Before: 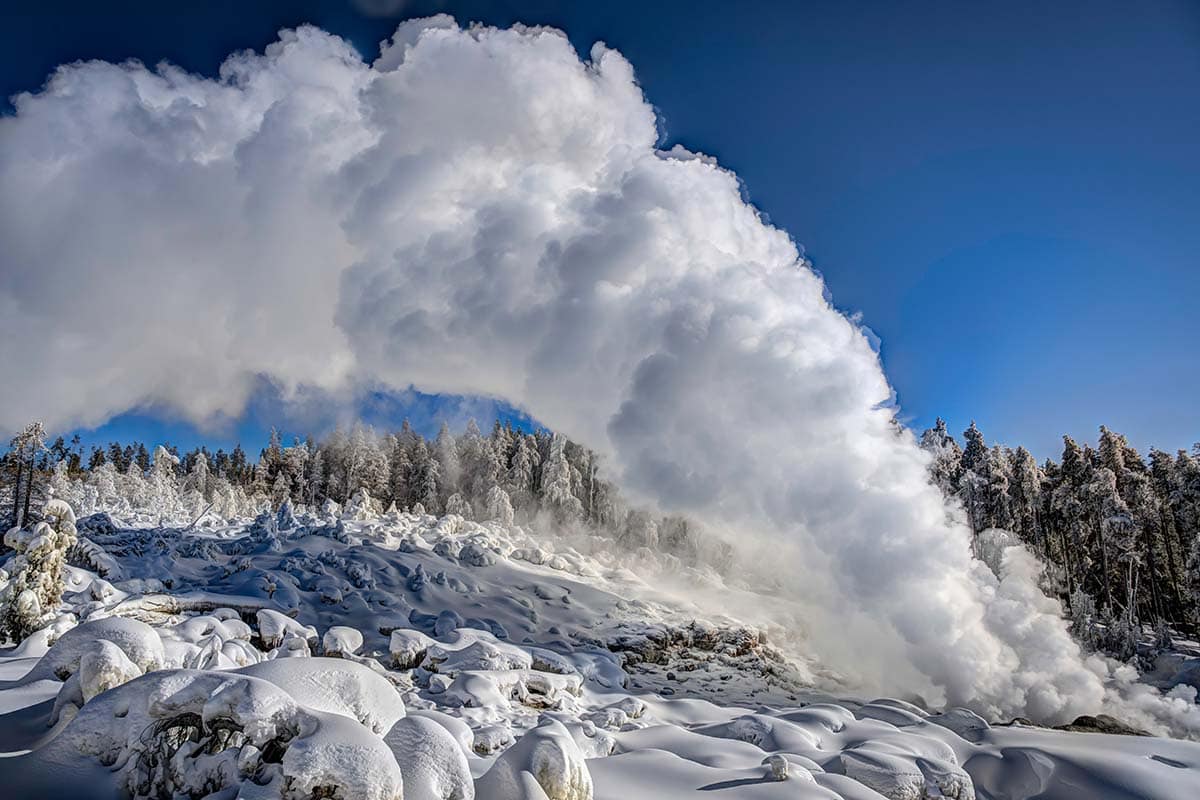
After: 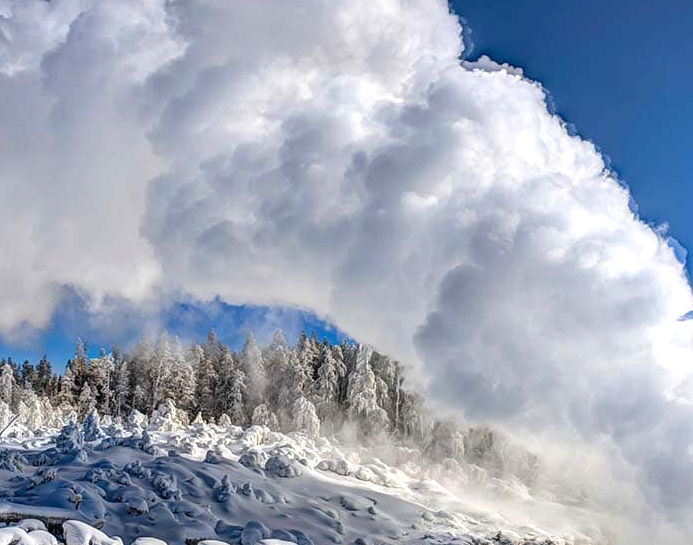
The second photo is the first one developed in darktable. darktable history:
exposure: exposure 0.426 EV, compensate highlight preservation false
crop: left 16.202%, top 11.208%, right 26.045%, bottom 20.557%
